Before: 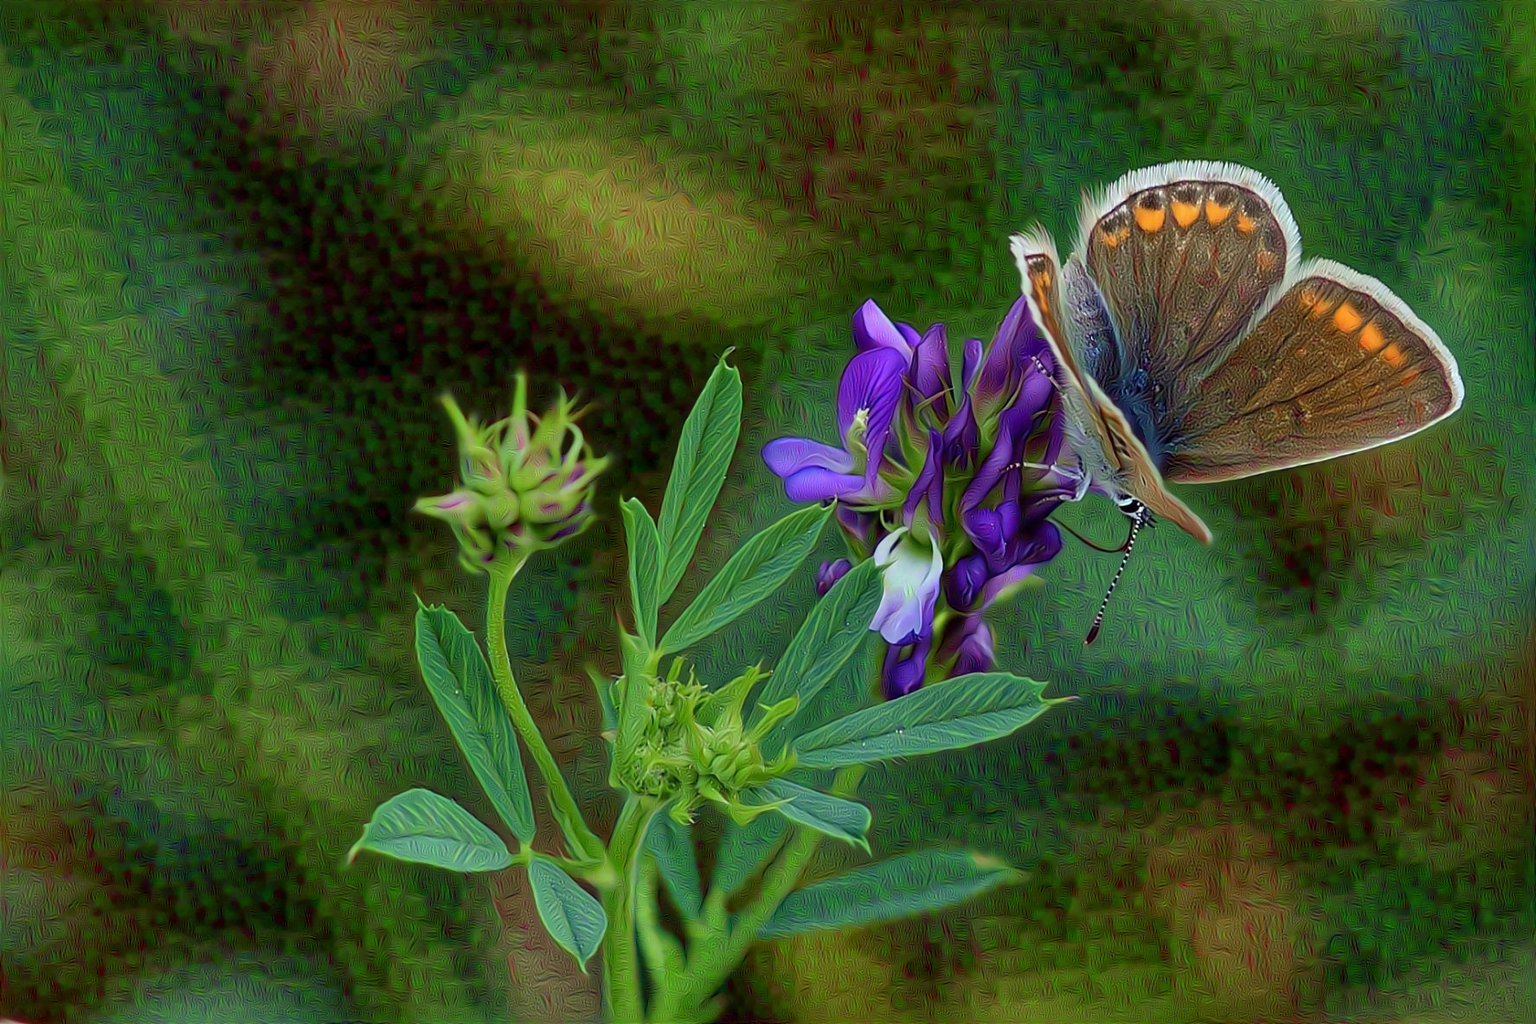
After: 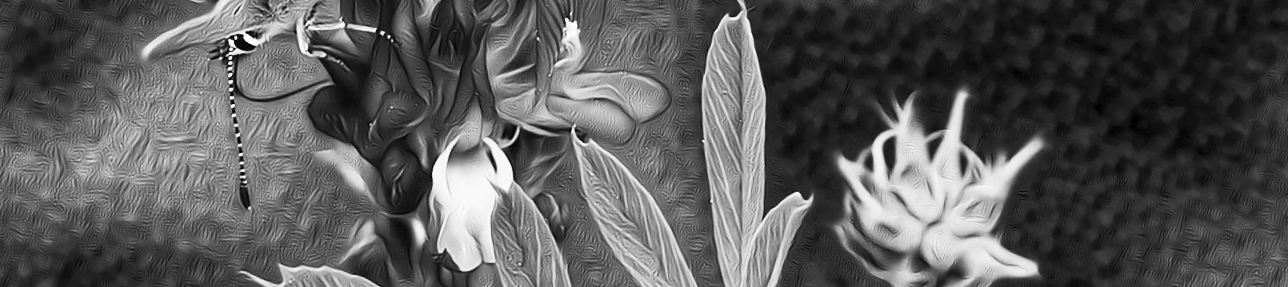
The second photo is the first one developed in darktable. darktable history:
crop and rotate: angle 16.12°, top 30.835%, bottom 35.653%
contrast brightness saturation: contrast 0.53, brightness 0.47, saturation -1
